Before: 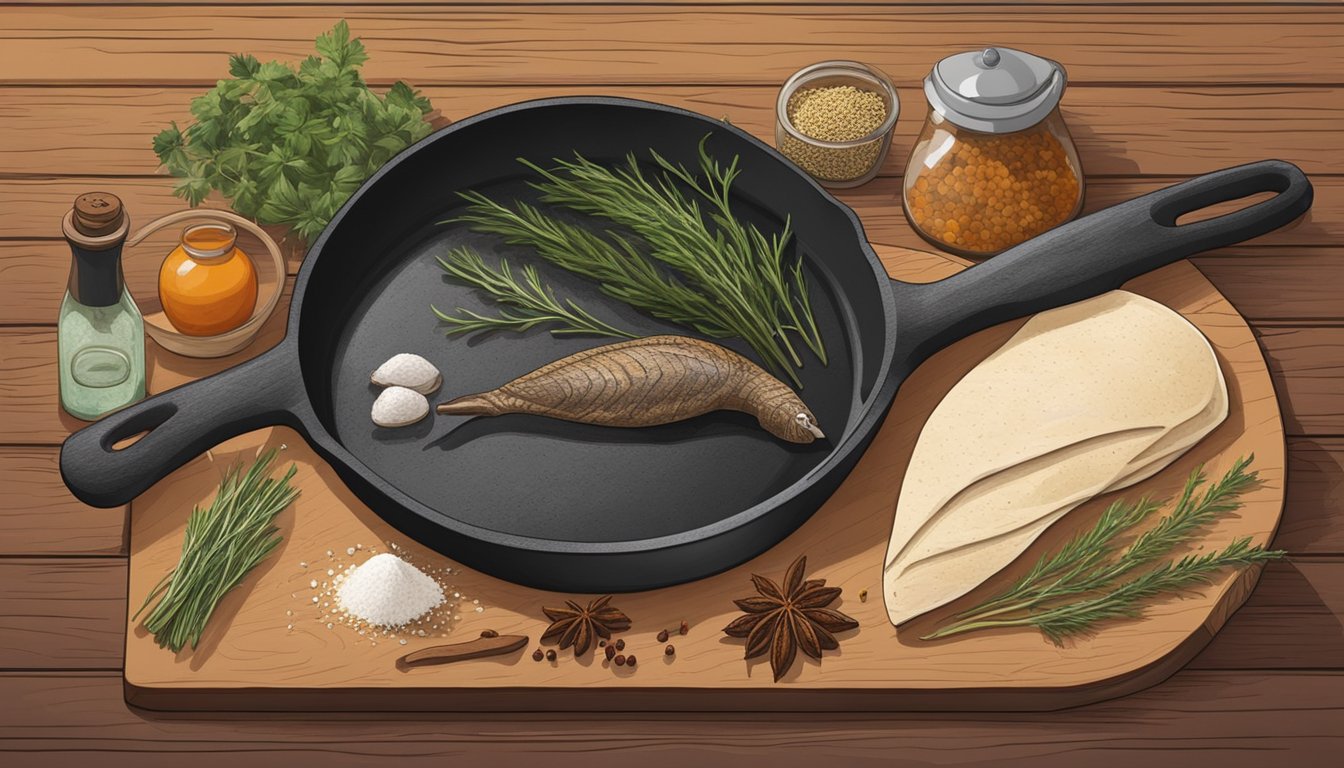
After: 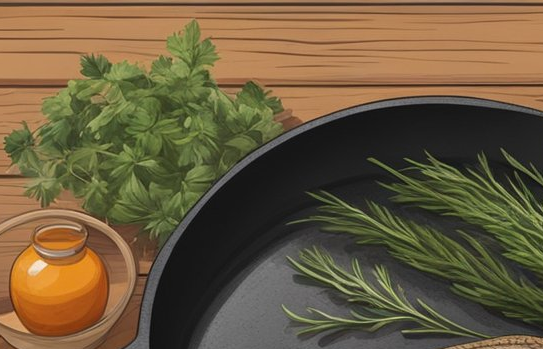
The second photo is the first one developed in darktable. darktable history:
crop and rotate: left 11.109%, top 0.067%, right 48.462%, bottom 54.361%
